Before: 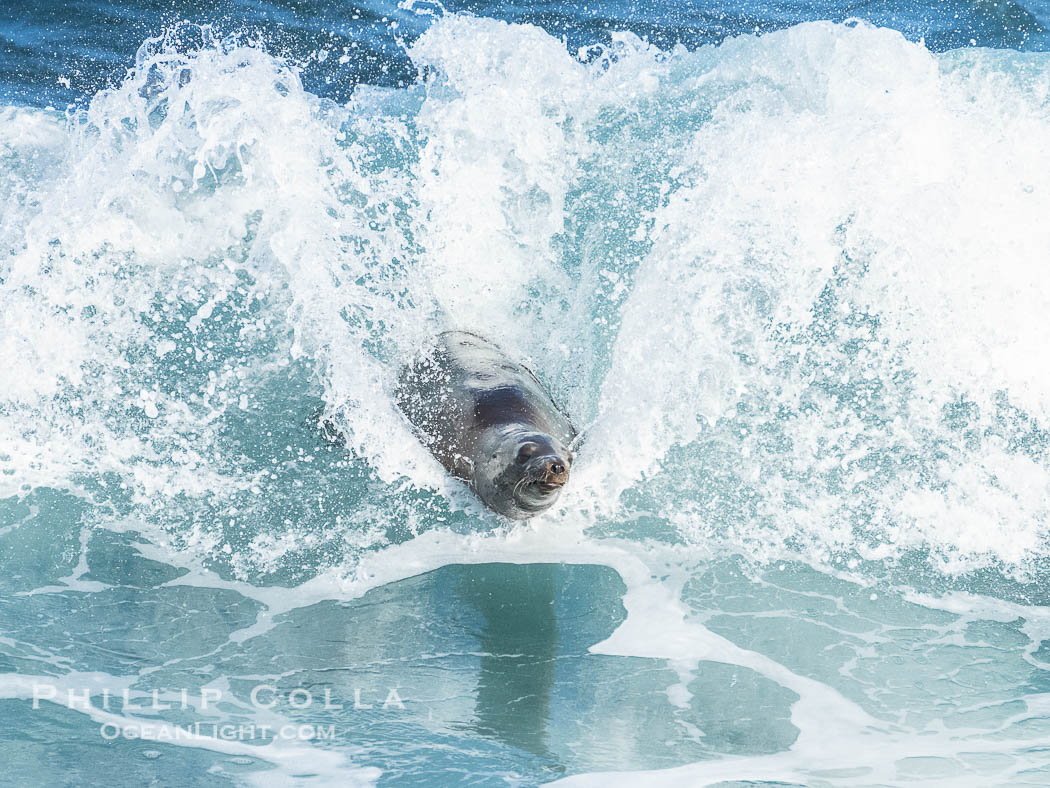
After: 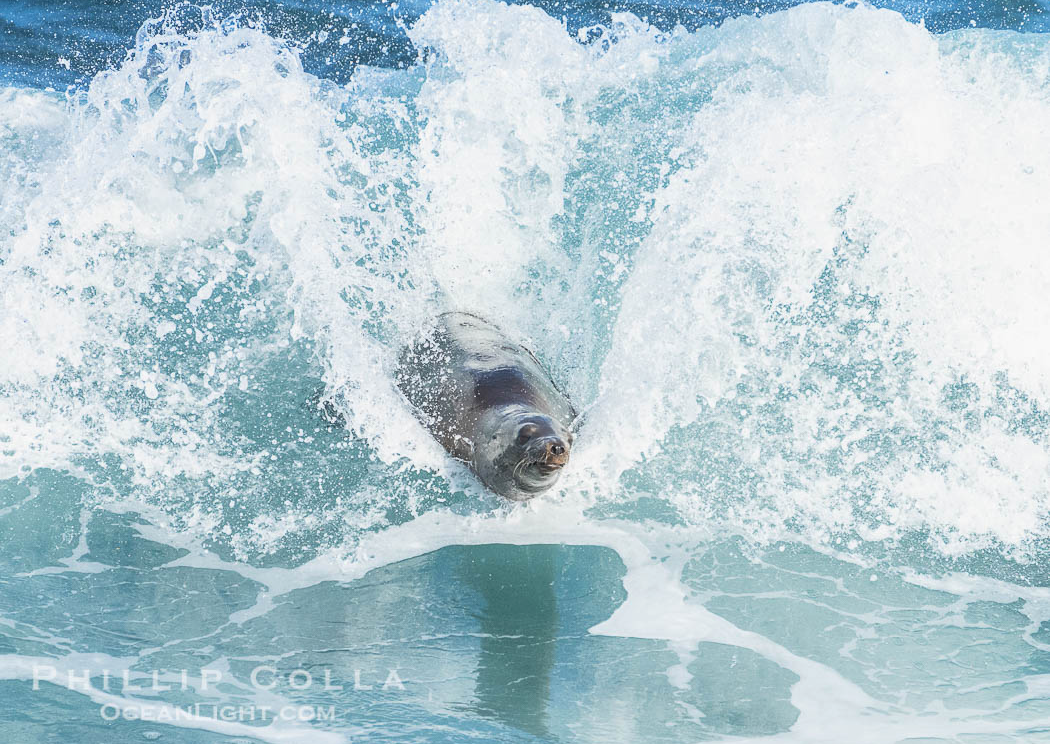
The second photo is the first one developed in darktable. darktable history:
crop and rotate: top 2.479%, bottom 3.018%
contrast brightness saturation: contrast -0.11
exposure: black level correction 0.002, exposure 0.15 EV, compensate highlight preservation false
